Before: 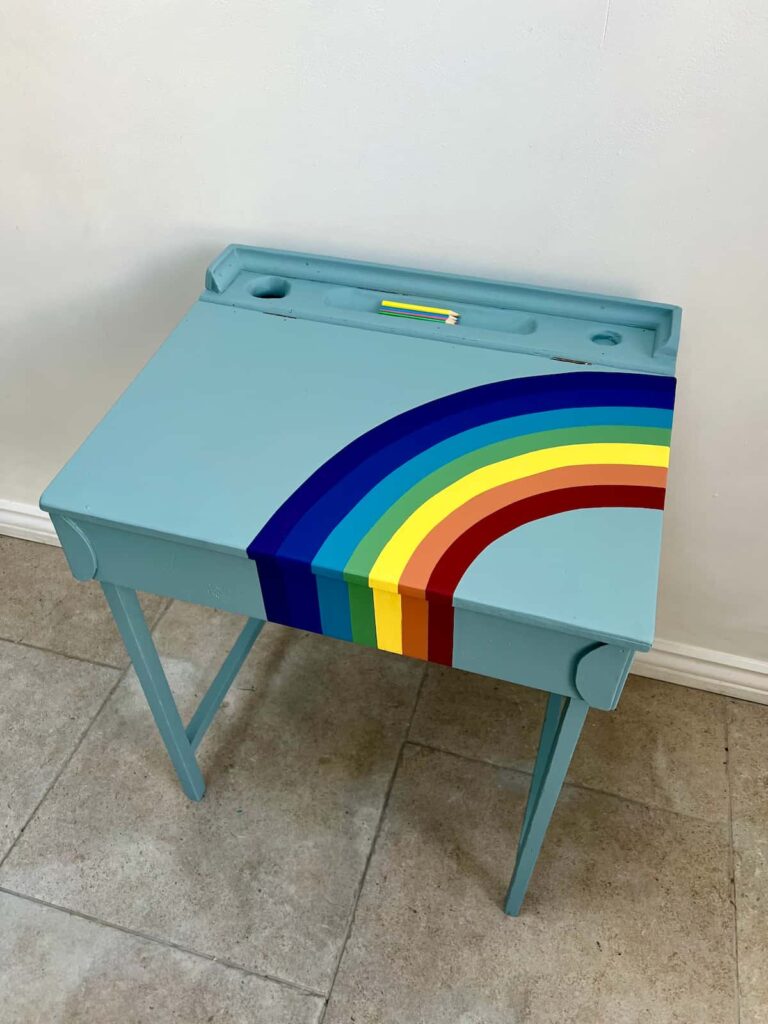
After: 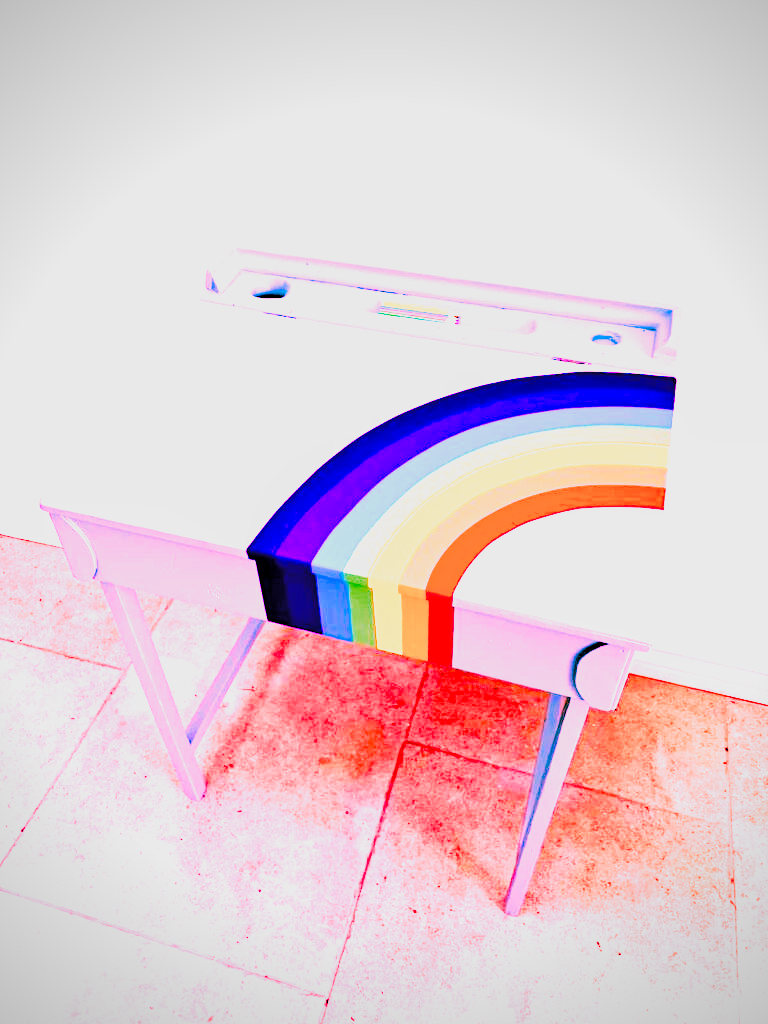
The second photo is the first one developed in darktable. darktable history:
white balance: red 2.229, blue 1.46
highlight reconstruction: on, module defaults
local contrast: highlights 100%, shadows 100%, detail 120%, midtone range 0.2
contrast brightness saturation: contrast 0.2, brightness 0.16, saturation 0.22
color balance rgb: perceptual saturation grading › global saturation 25%, perceptual brilliance grading › mid-tones 10%, perceptual brilliance grading › shadows 15%, global vibrance 20%
filmic: grey point source 18, black point source -8.65, white point source 2.45, grey point target 18, white point target 100, output power 2.2, latitude stops 2, contrast 1.5, saturation 100, global saturation 100
filmic rgb: black relative exposure -7.65 EV, white relative exposure 4.56 EV, hardness 3.61
haze removal: strength 0.29, distance 0.25, compatibility mode true, adaptive false
tone equalizer: on, module defaults
vibrance: on, module defaults
vignetting: fall-off radius 60.92%
exposure: black level correction 0, exposure 1.75 EV, compensate exposure bias true, compensate highlight preservation false
